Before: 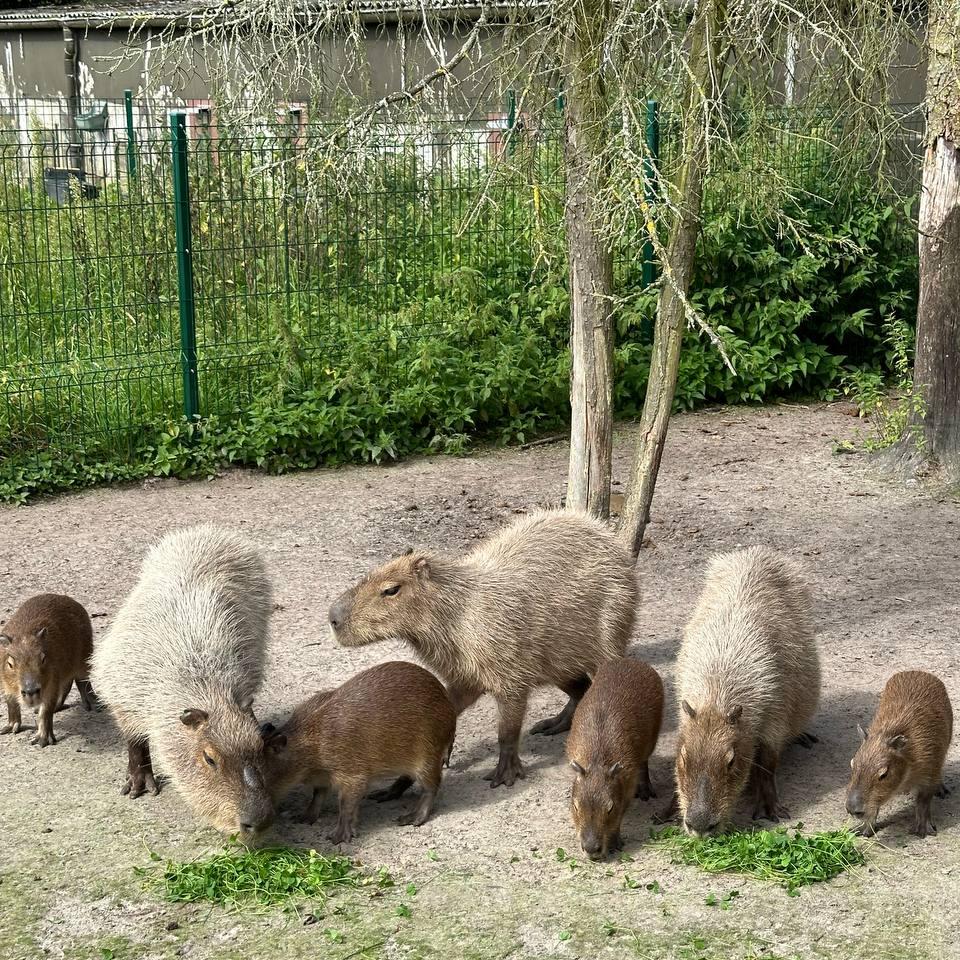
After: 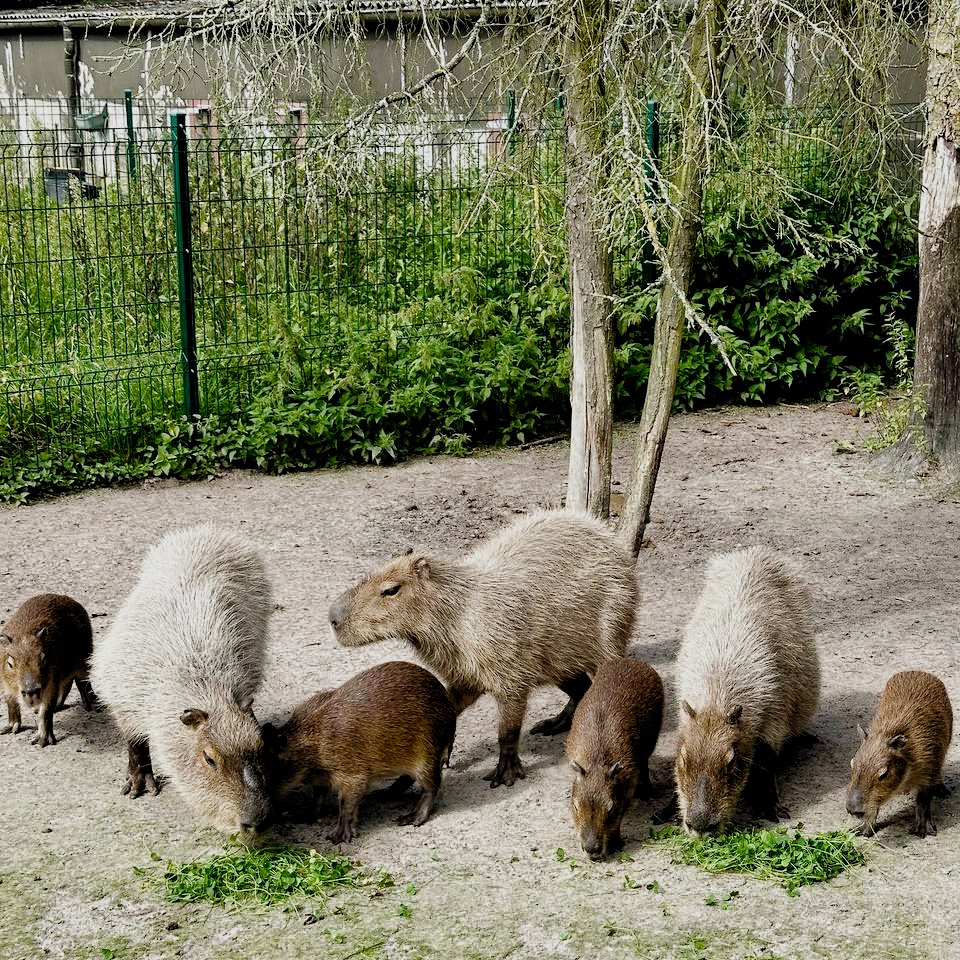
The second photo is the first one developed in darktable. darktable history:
filmic rgb: black relative exposure -3.86 EV, white relative exposure 3.48 EV, hardness 2.55, contrast 1.103, add noise in highlights 0, preserve chrominance no, color science v4 (2020)
